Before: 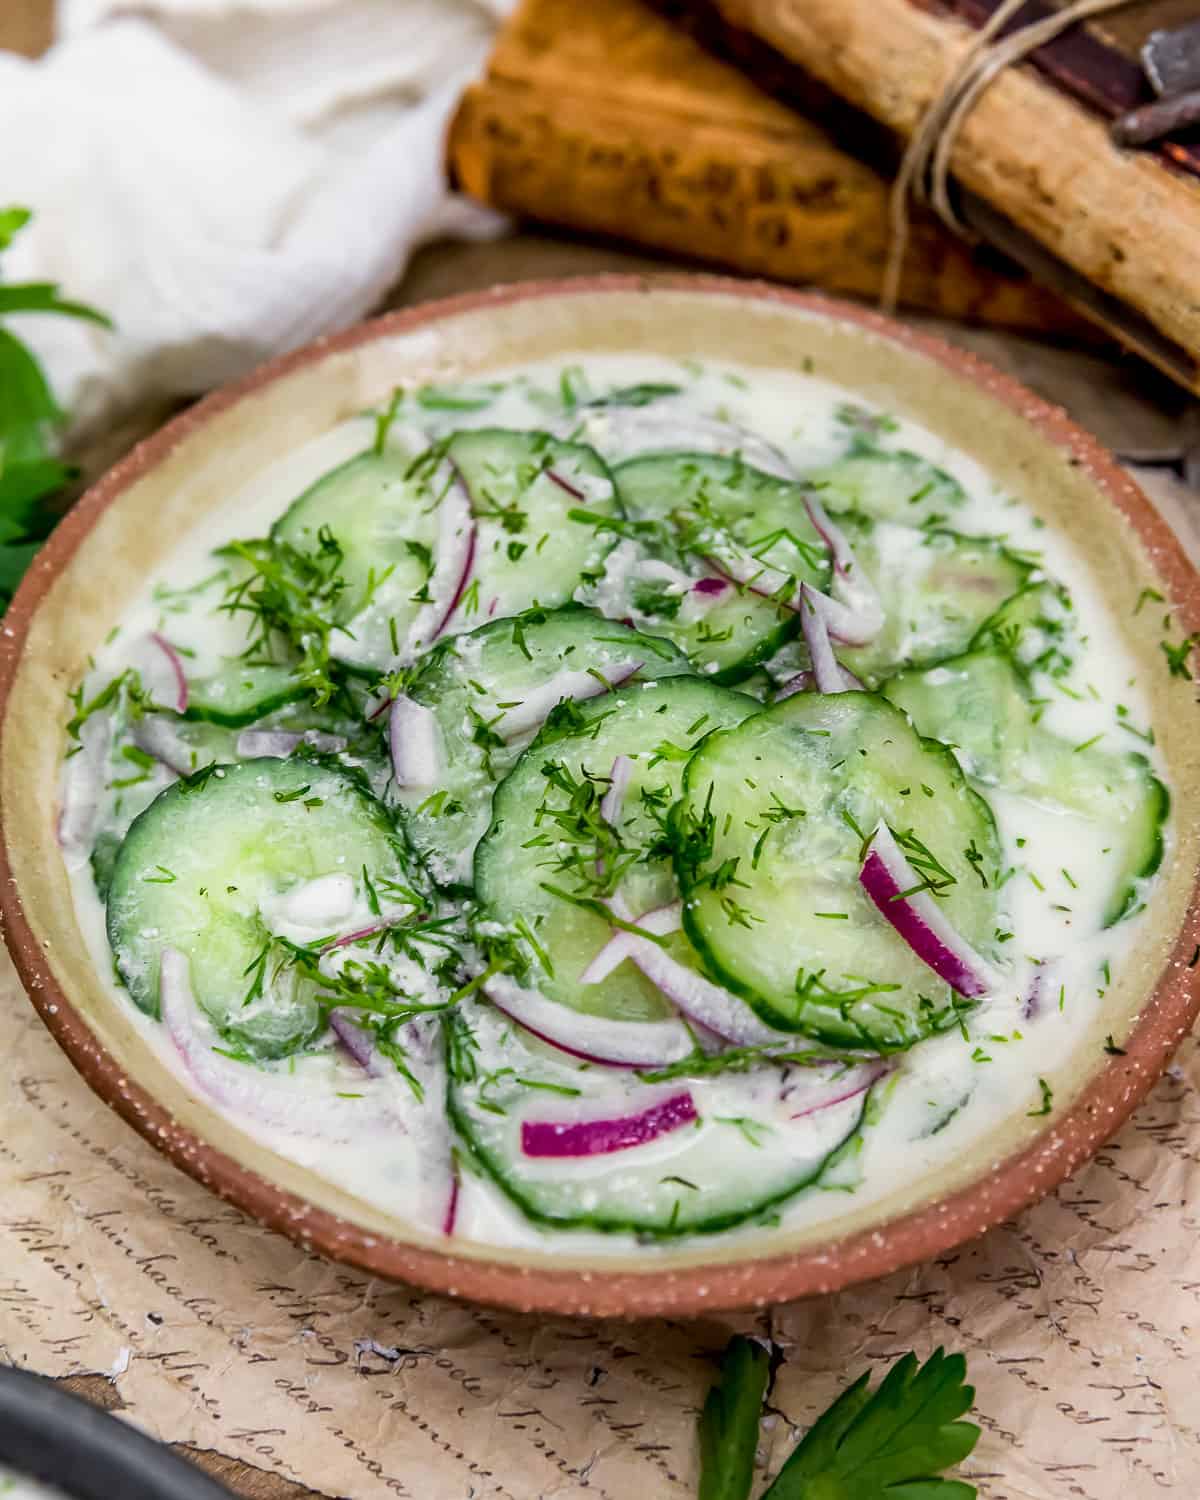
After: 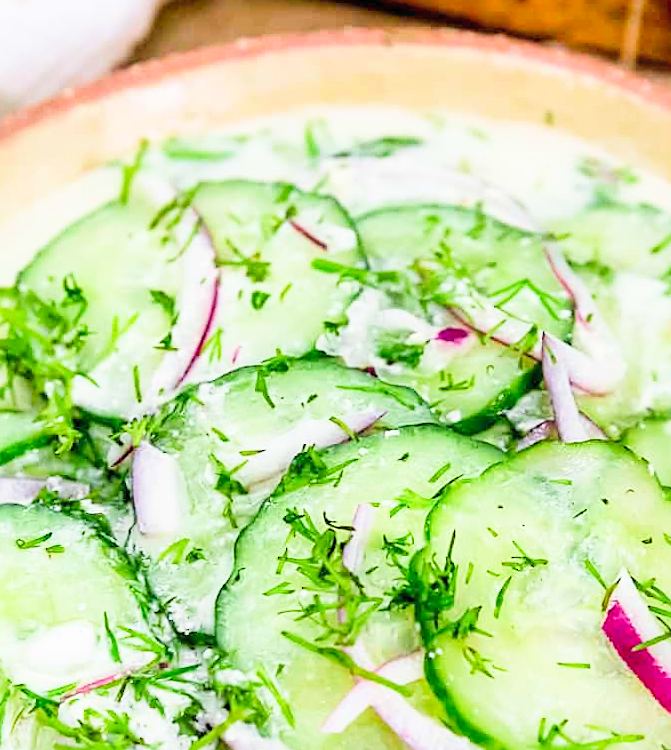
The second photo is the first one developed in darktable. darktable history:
exposure: black level correction 0.001, exposure 1.822 EV, compensate exposure bias true, compensate highlight preservation false
crop: left 20.932%, top 15.471%, right 21.848%, bottom 34.081%
rotate and perspective: rotation 0.226°, lens shift (vertical) -0.042, crop left 0.023, crop right 0.982, crop top 0.006, crop bottom 0.994
contrast brightness saturation: brightness 0.09, saturation 0.19
sharpen: on, module defaults
filmic rgb: black relative exposure -7.65 EV, white relative exposure 4.56 EV, hardness 3.61
